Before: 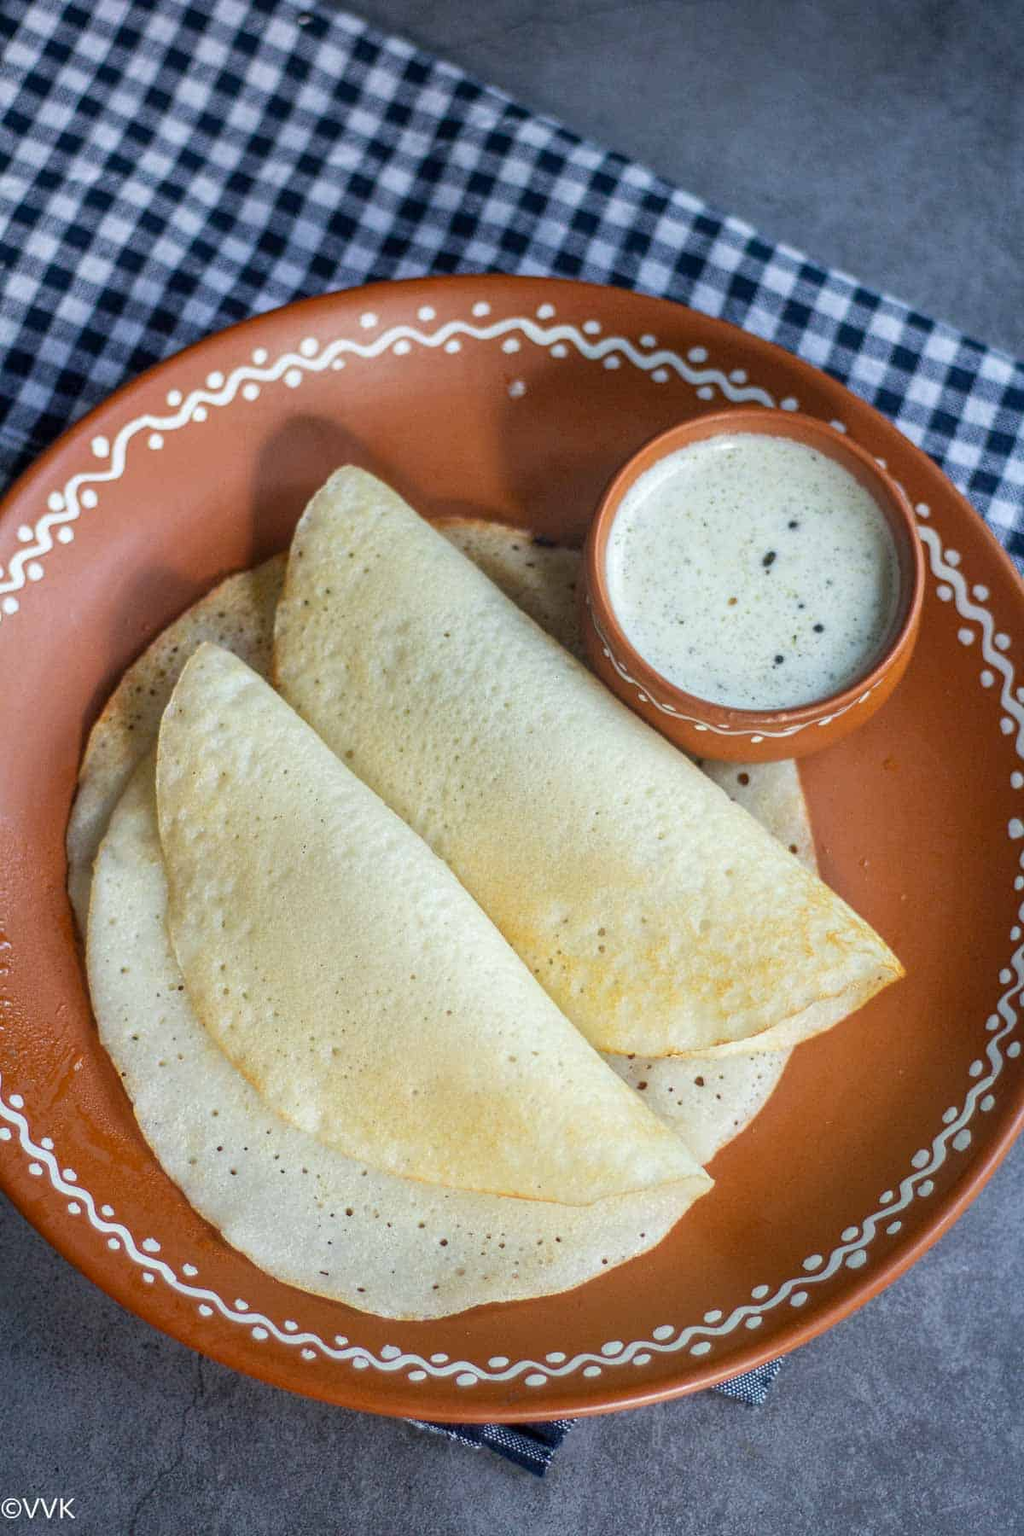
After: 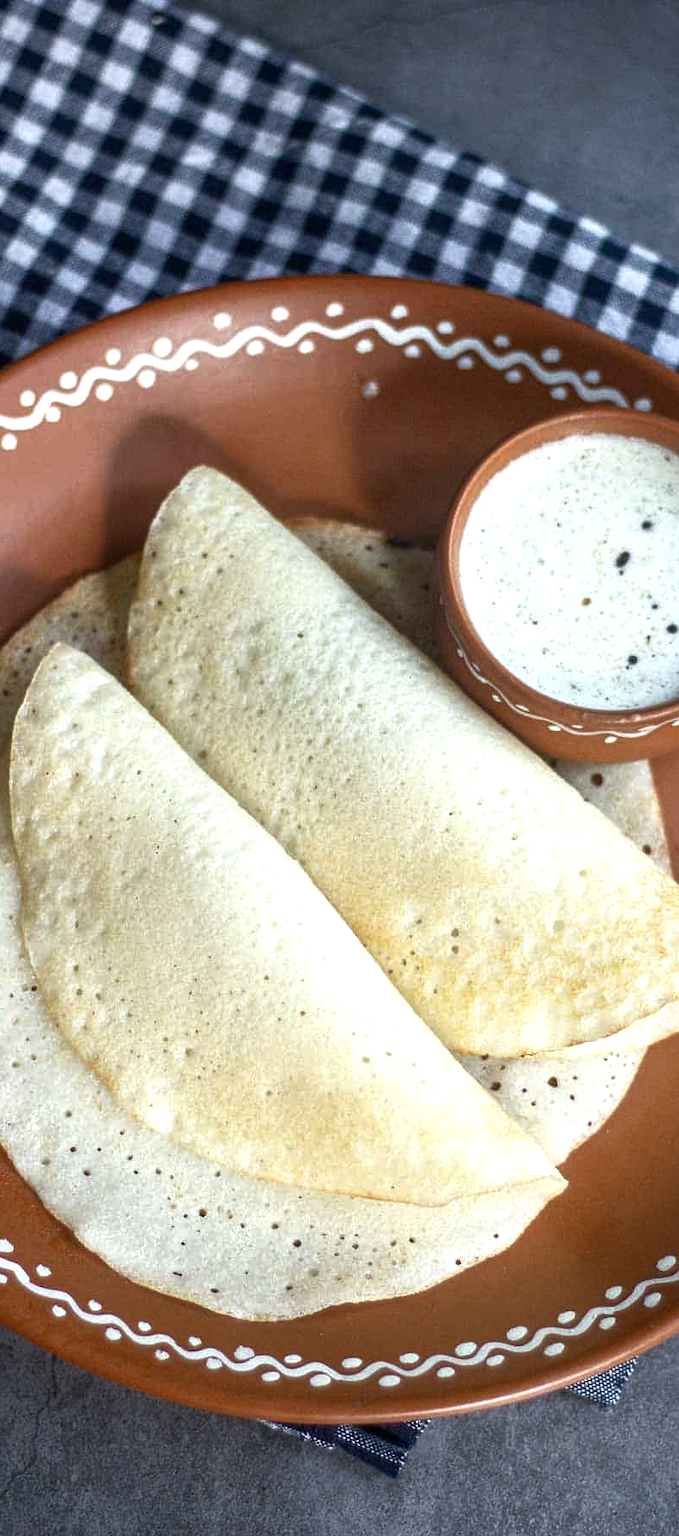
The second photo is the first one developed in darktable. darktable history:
crop and rotate: left 14.338%, right 19.256%
tone equalizer: -8 EV 0 EV, -7 EV -0.001 EV, -6 EV 0.005 EV, -5 EV -0.046 EV, -4 EV -0.144 EV, -3 EV -0.163 EV, -2 EV 0.213 EV, -1 EV 0.714 EV, +0 EV 0.482 EV, edges refinement/feathering 500, mask exposure compensation -1.57 EV, preserve details no
contrast brightness saturation: contrast 0.115, saturation -0.162
